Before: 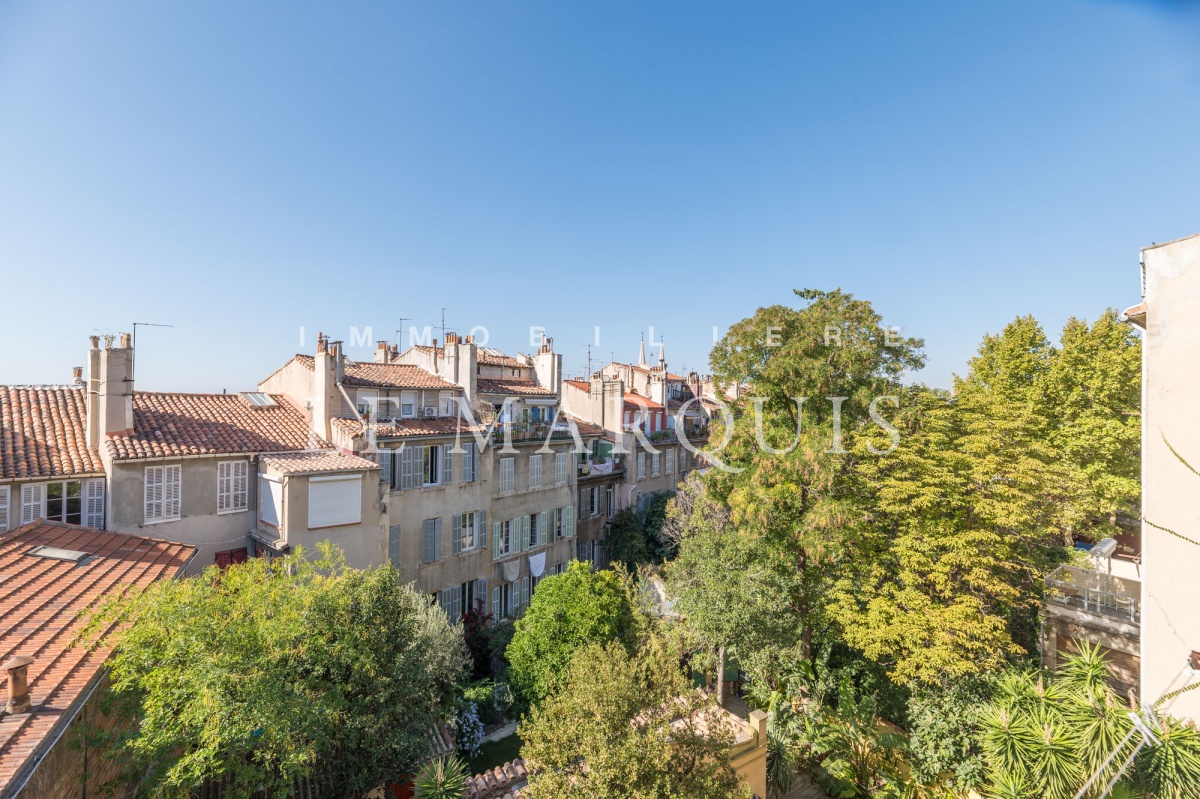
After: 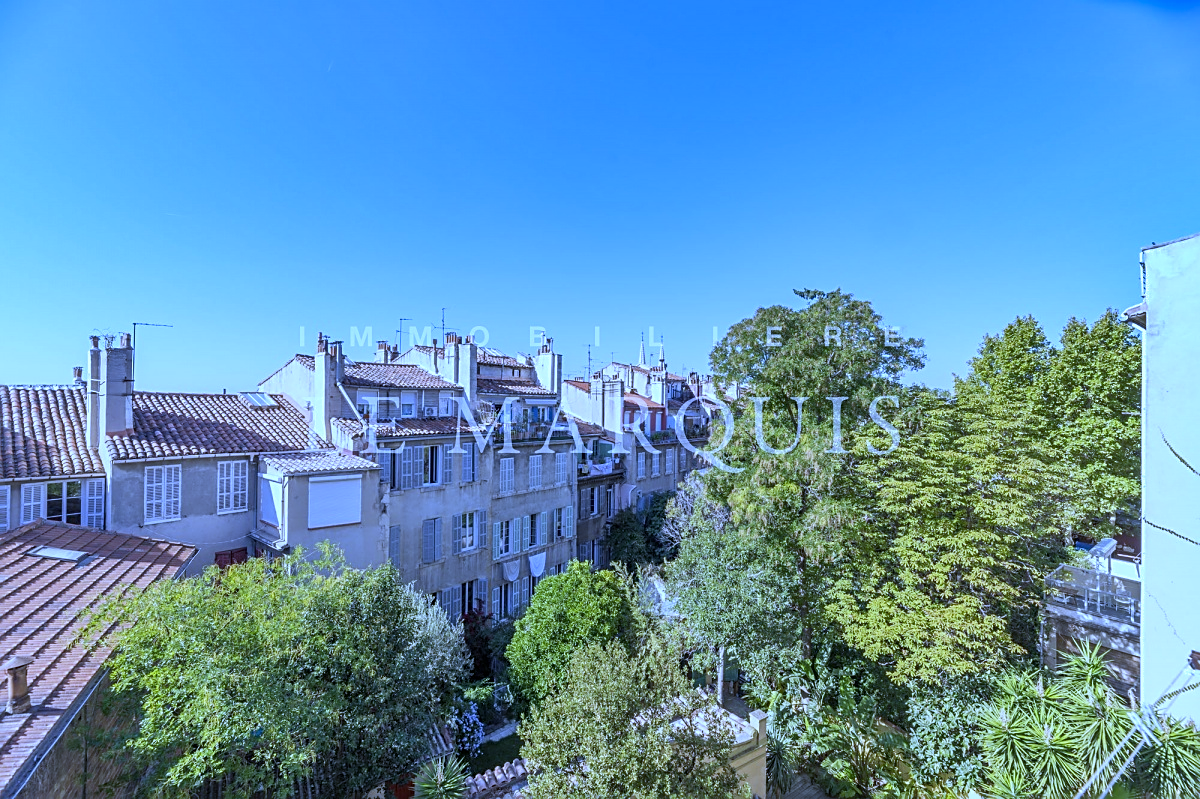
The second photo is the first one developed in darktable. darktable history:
sharpen: on, module defaults
shadows and highlights: low approximation 0.01, soften with gaussian
white balance: red 0.766, blue 1.537
